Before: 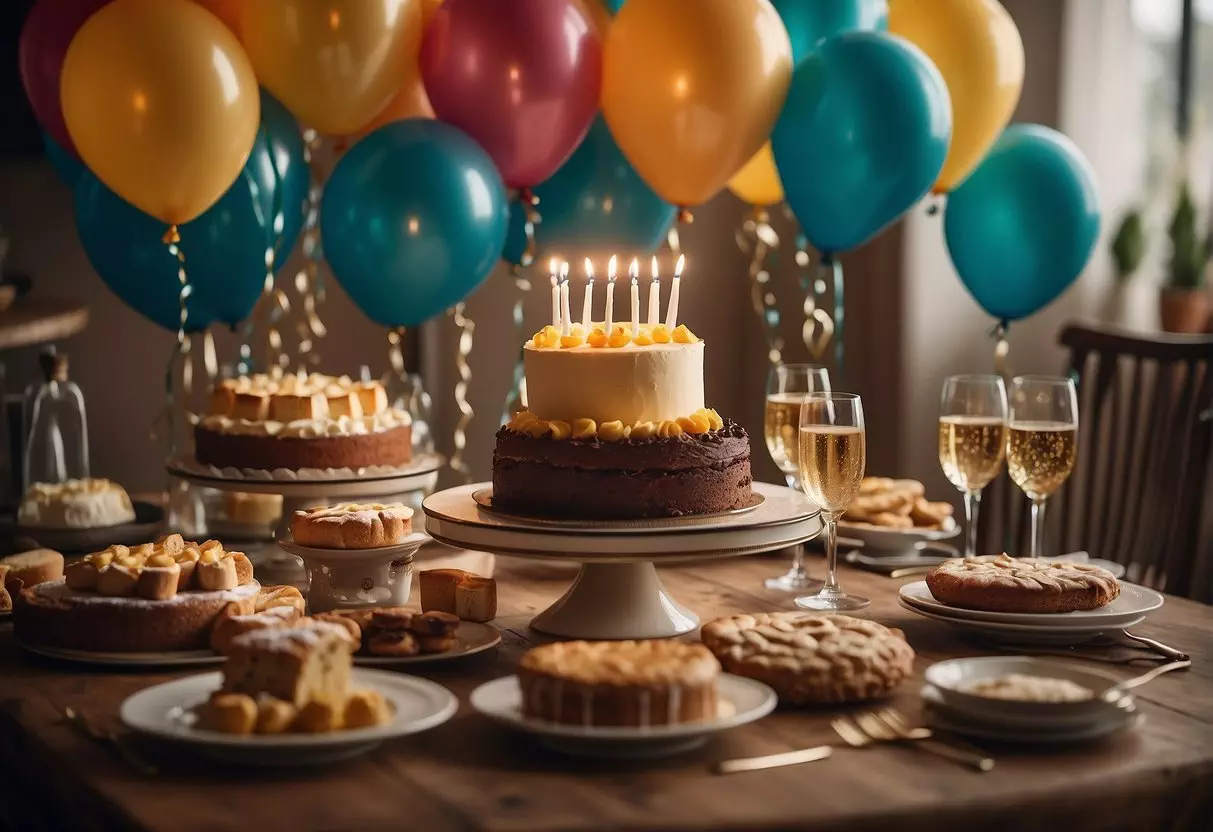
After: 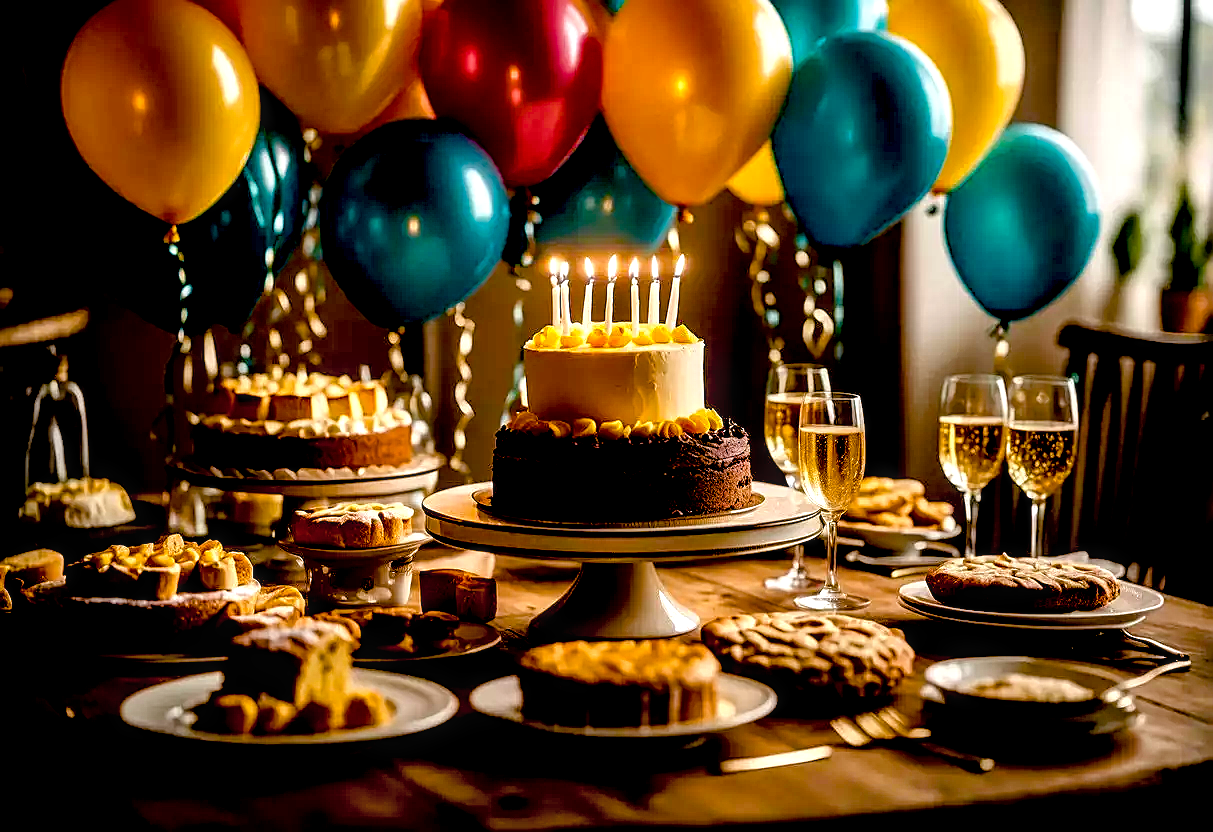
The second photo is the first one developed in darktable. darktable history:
local contrast: detail 142%
color balance rgb: power › hue 72.85°, perceptual saturation grading › global saturation 36.63%, perceptual saturation grading › shadows 35.232%
sharpen: on, module defaults
exposure: black level correction 0.039, exposure 0.498 EV, compensate exposure bias true, compensate highlight preservation false
